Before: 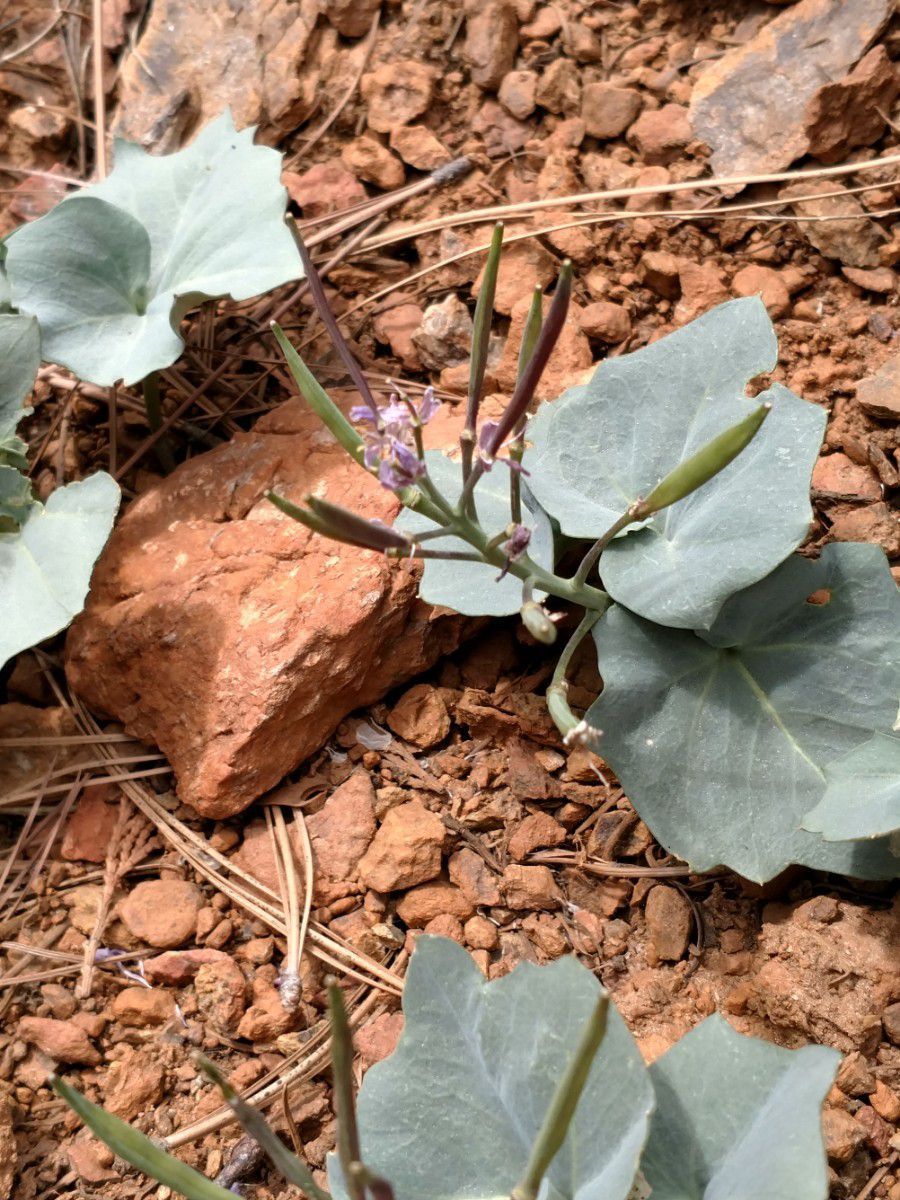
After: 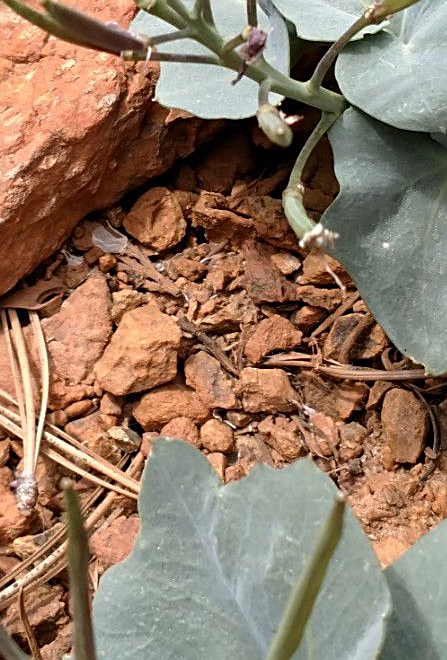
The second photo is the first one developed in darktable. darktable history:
crop: left 29.387%, top 41.498%, right 20.876%, bottom 3.467%
sharpen: on, module defaults
